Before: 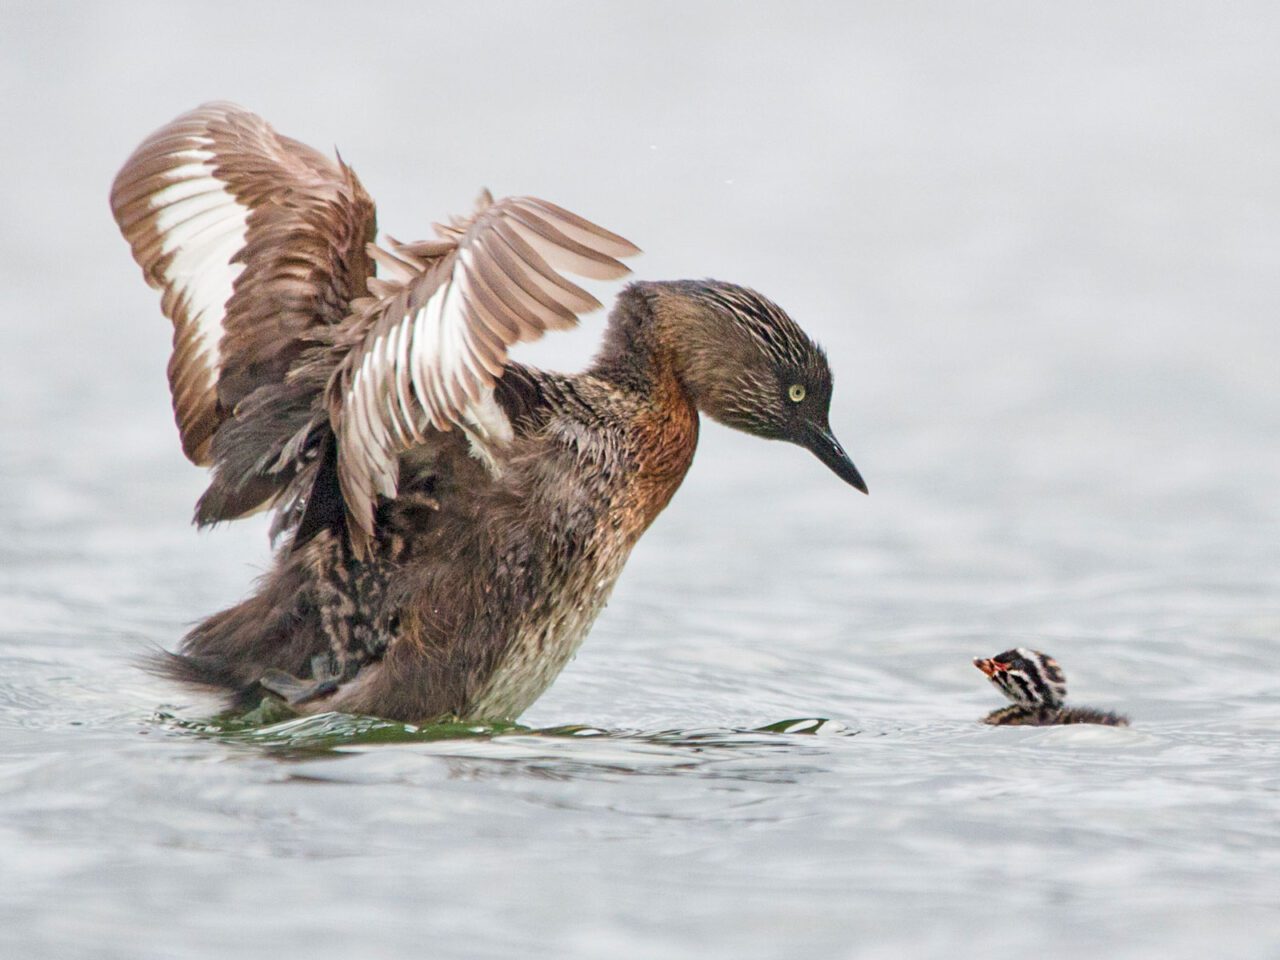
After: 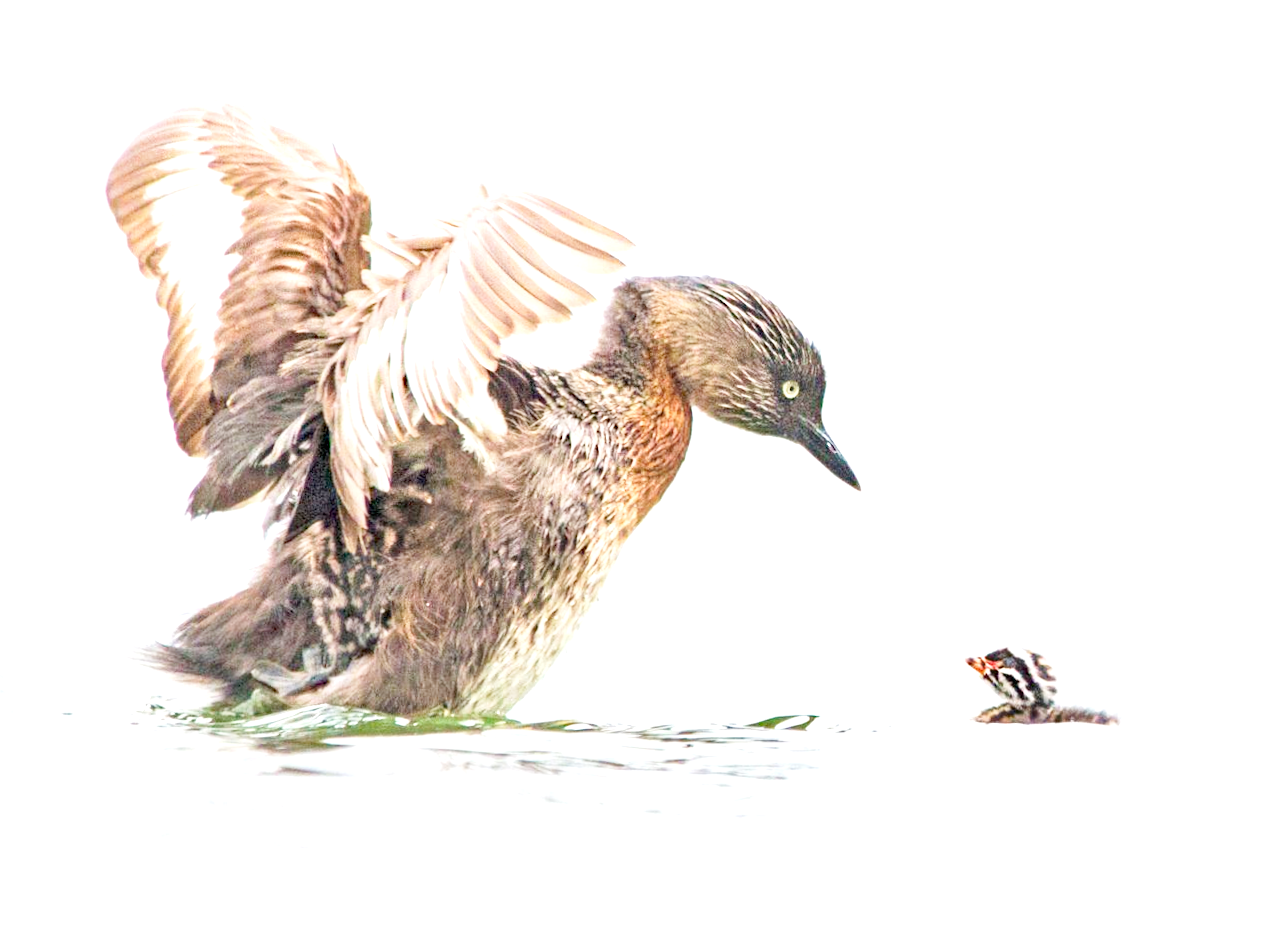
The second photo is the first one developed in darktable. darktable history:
crop and rotate: angle -0.5°
exposure: black level correction 0, exposure 1.388 EV, compensate exposure bias true, compensate highlight preservation false
haze removal: compatibility mode true, adaptive false
base curve: curves: ch0 [(0, 0) (0.204, 0.334) (0.55, 0.733) (1, 1)], preserve colors none
